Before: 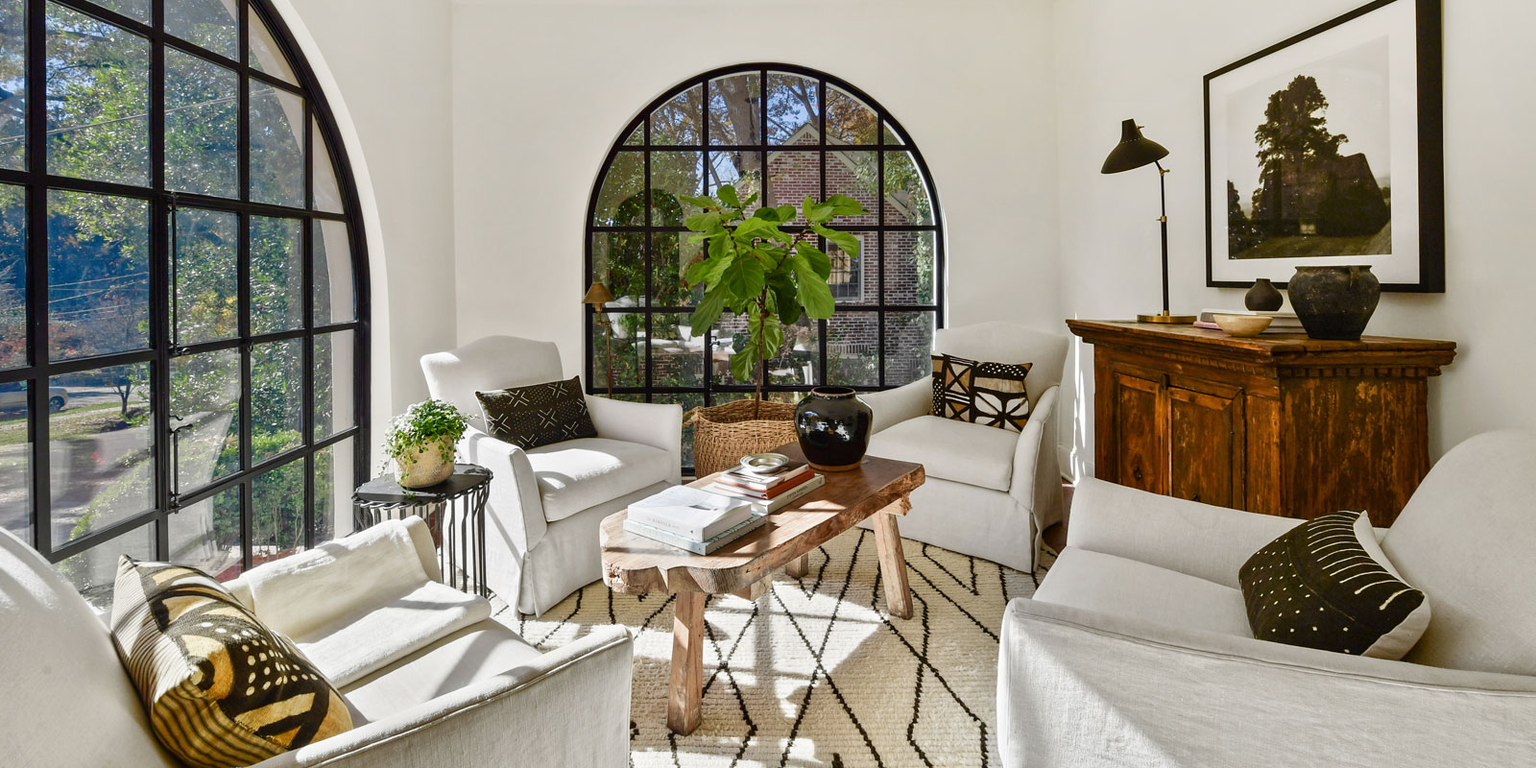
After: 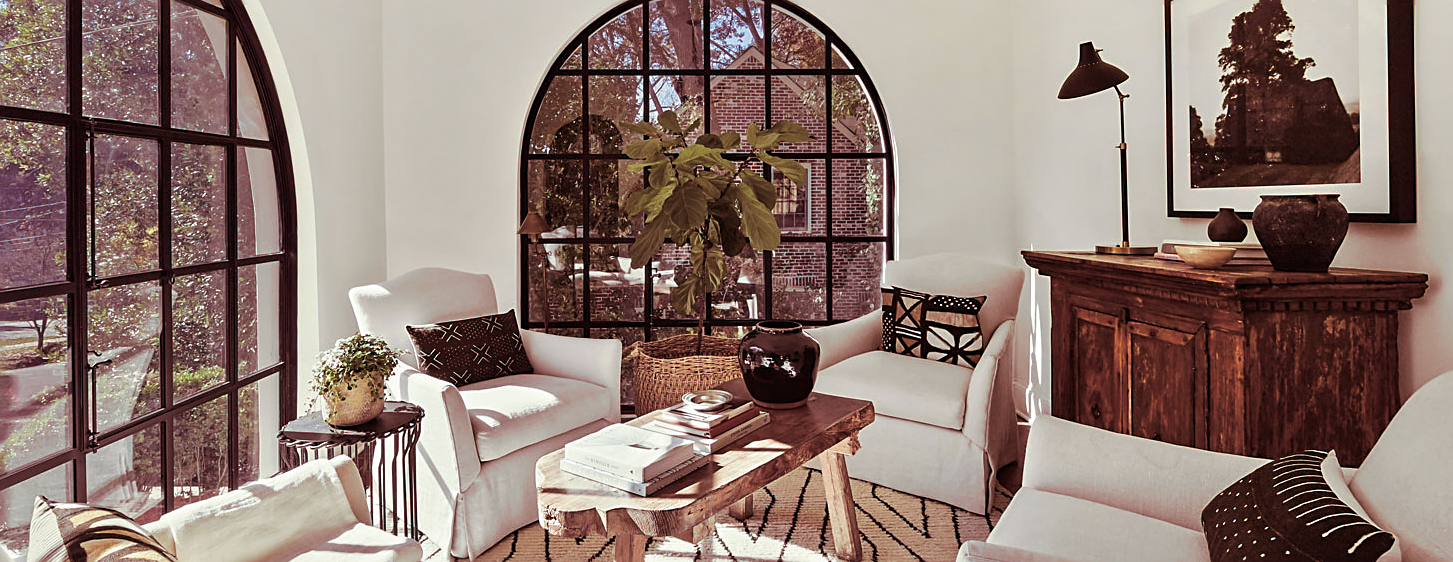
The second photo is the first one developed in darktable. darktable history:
crop: left 5.596%, top 10.314%, right 3.534%, bottom 19.395%
split-toning: compress 20%
sharpen: on, module defaults
